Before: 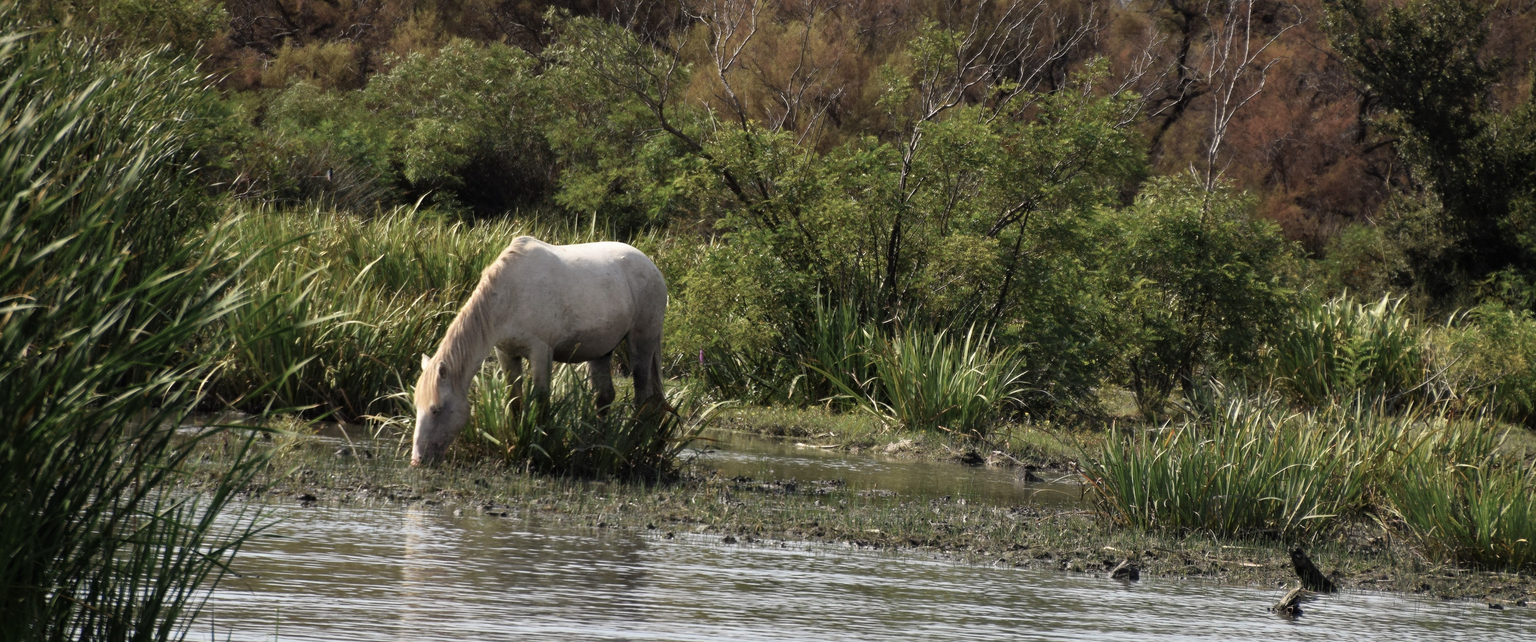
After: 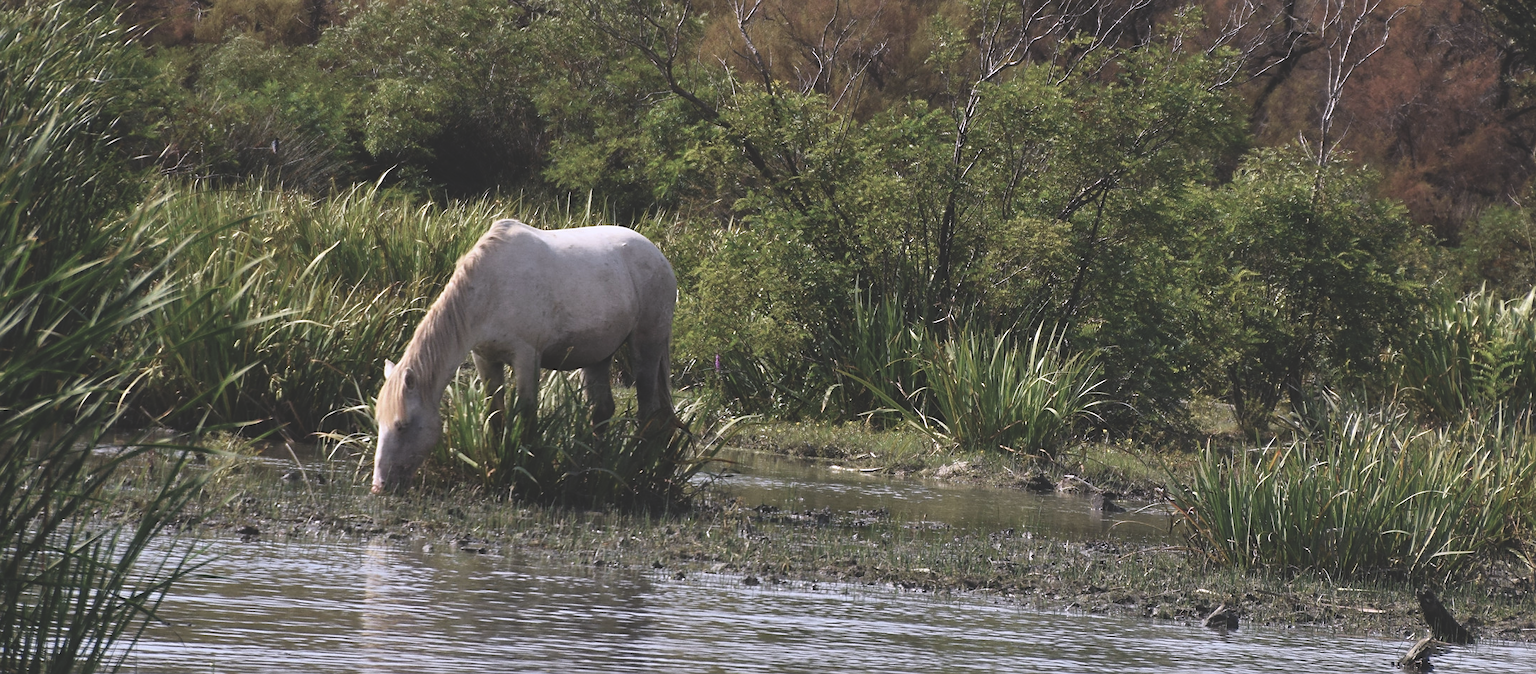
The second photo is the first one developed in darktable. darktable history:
exposure: black level correction -0.025, exposure -0.117 EV, compensate highlight preservation false
sharpen: radius 1.864, amount 0.398, threshold 1.271
crop: left 6.446%, top 8.188%, right 9.538%, bottom 3.548%
white balance: red 1.004, blue 1.096
